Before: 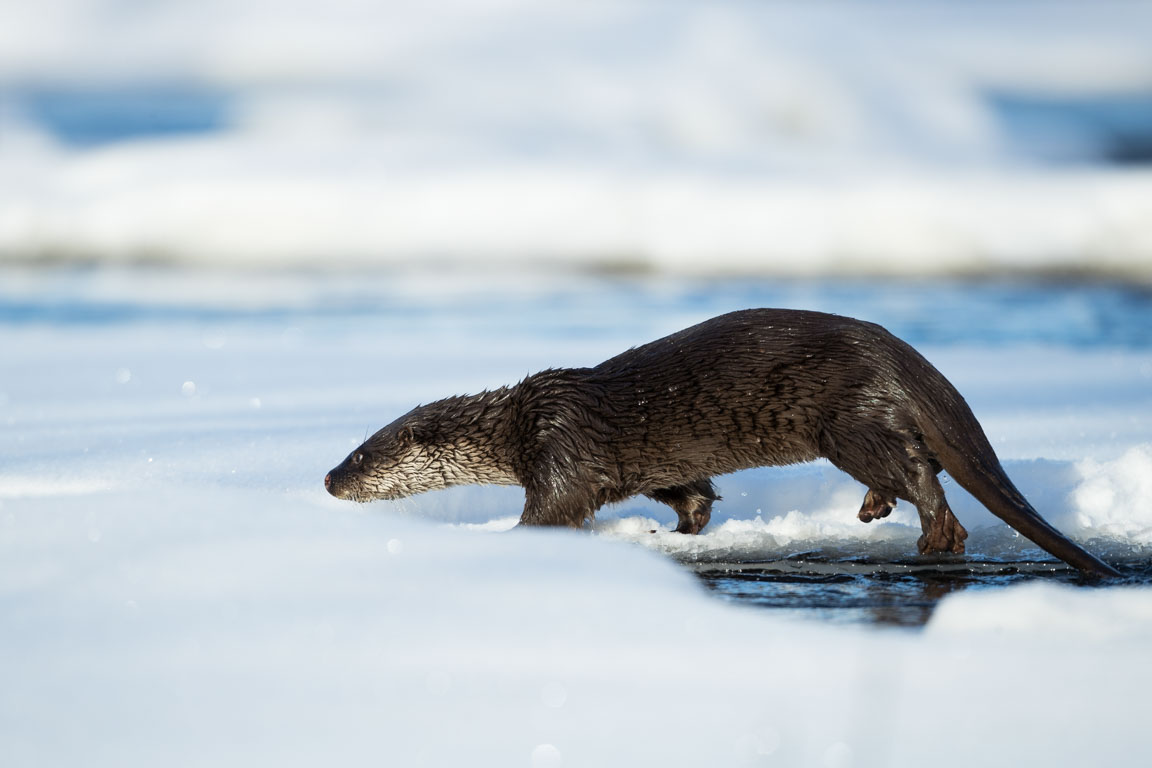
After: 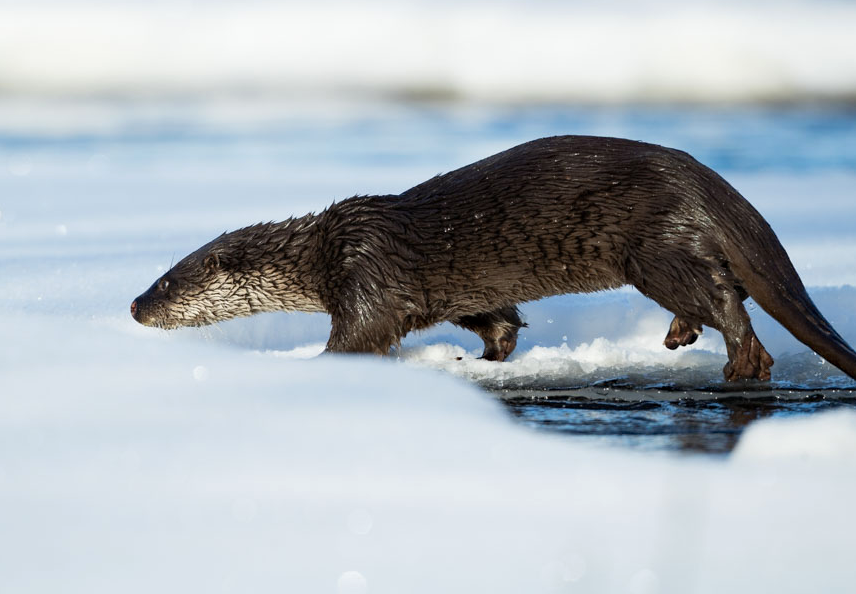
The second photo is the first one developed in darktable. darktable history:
haze removal: adaptive false
crop: left 16.875%, top 22.556%, right 8.811%
